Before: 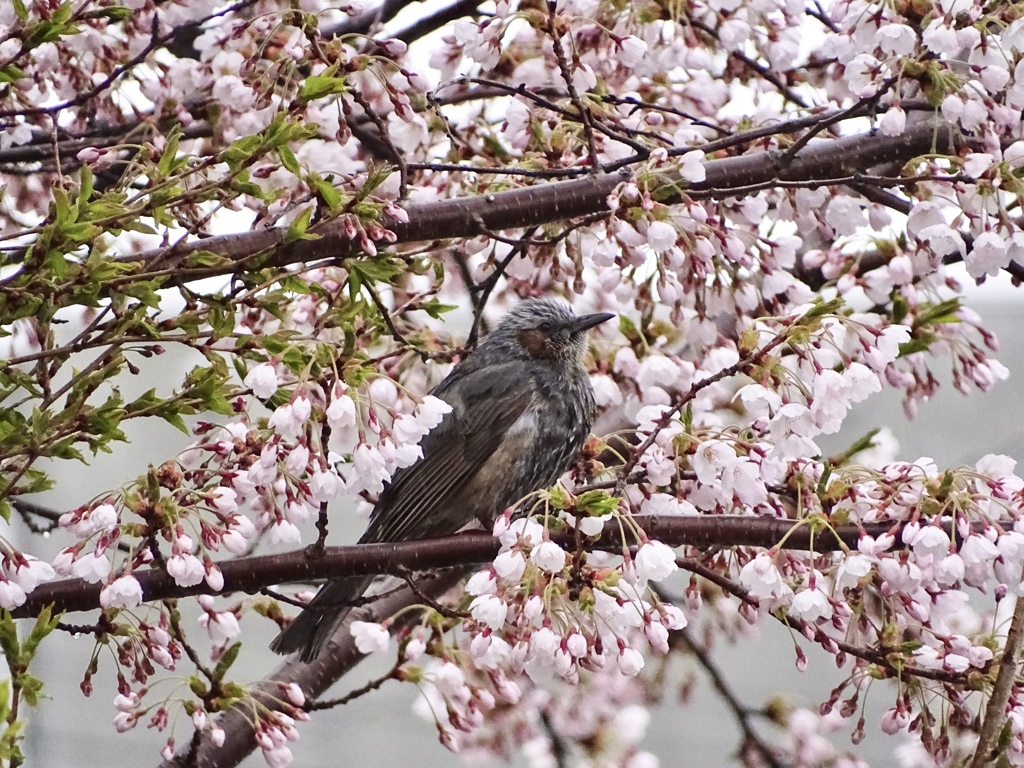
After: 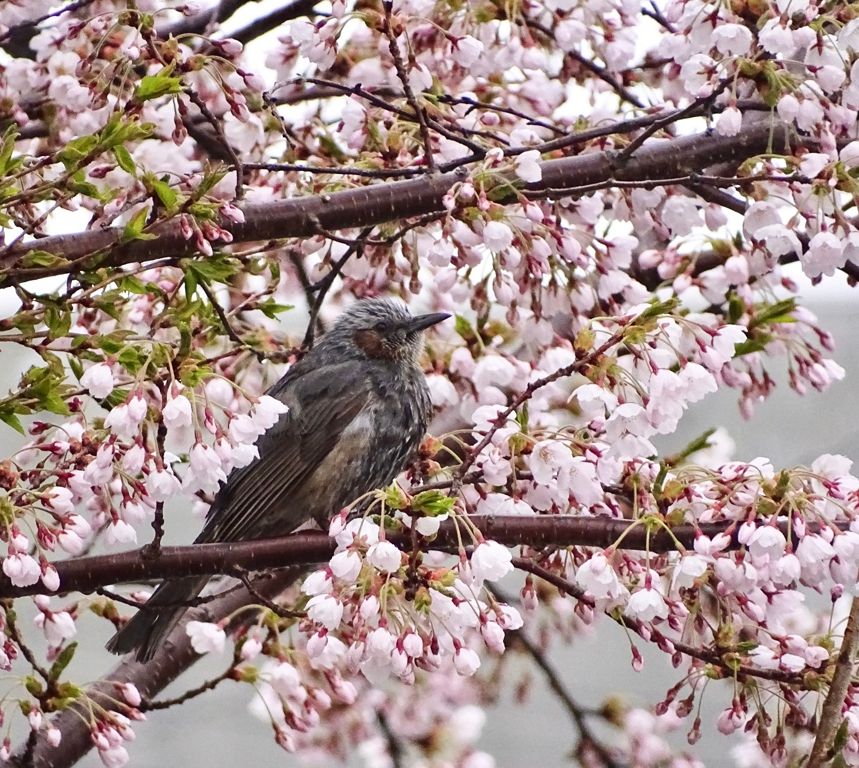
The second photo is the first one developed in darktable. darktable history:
crop: left 16.107%
